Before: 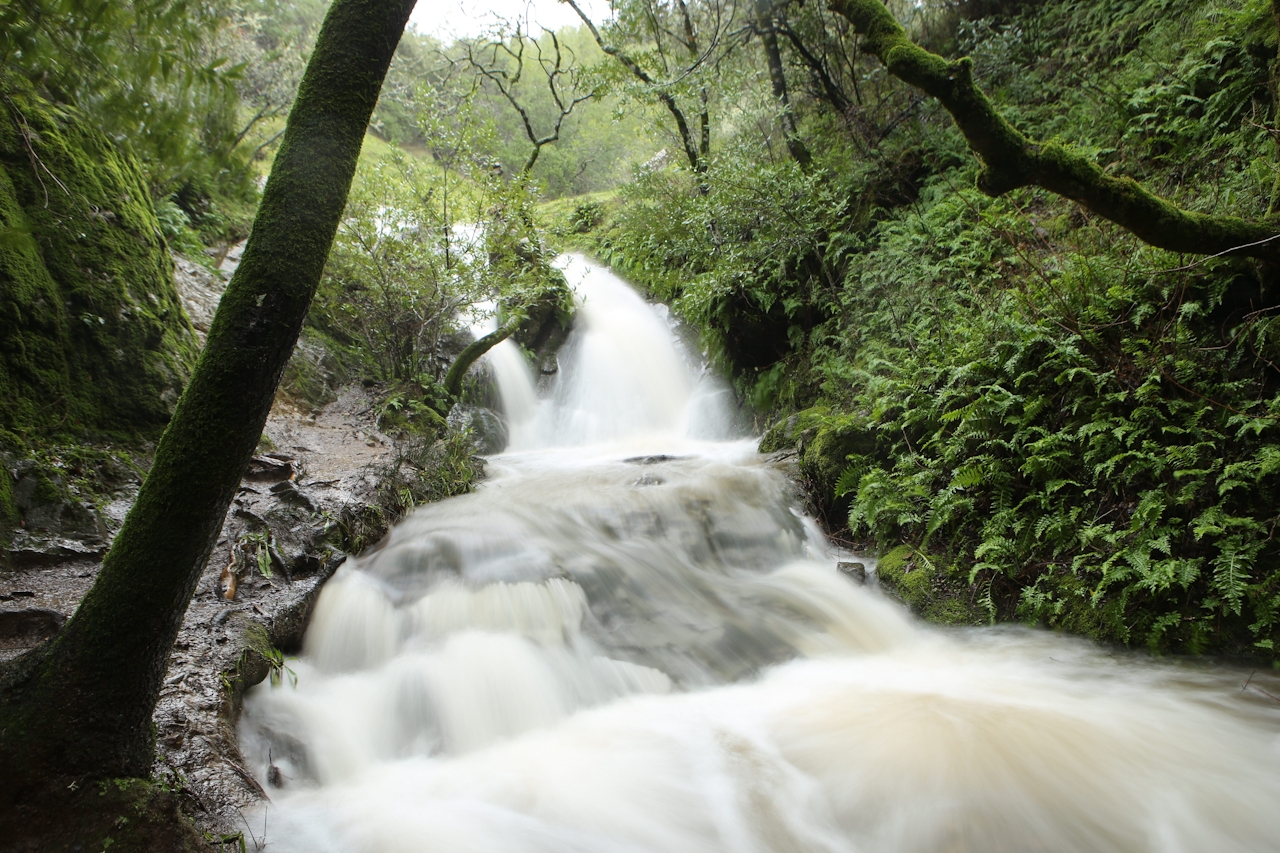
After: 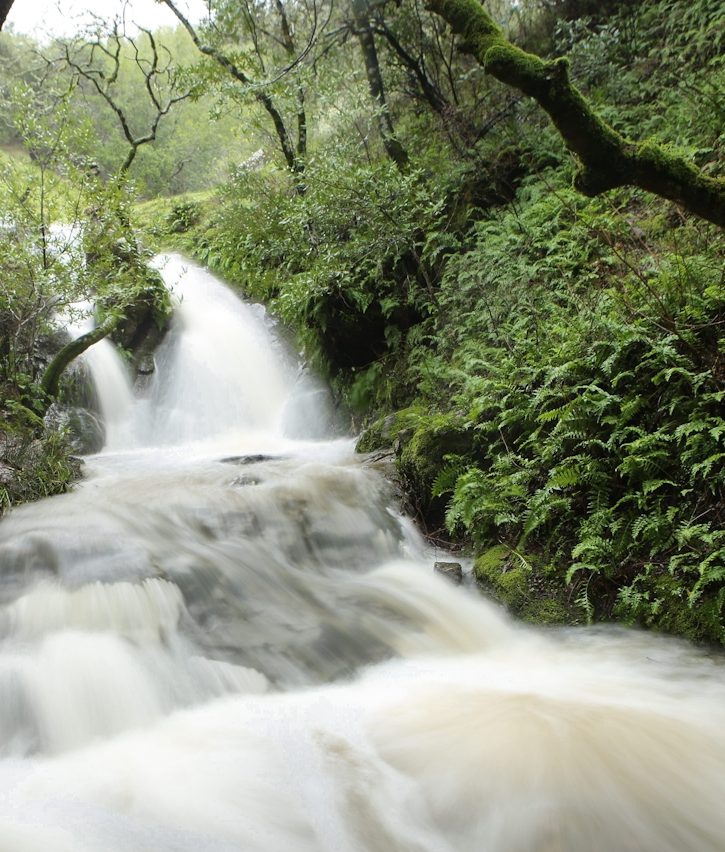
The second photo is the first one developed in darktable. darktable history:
color zones: curves: ch0 [(0, 0.497) (0.143, 0.5) (0.286, 0.5) (0.429, 0.483) (0.571, 0.116) (0.714, -0.006) (0.857, 0.28) (1, 0.497)]
shadows and highlights: shadows 36.15, highlights -26.82, soften with gaussian
crop: left 31.52%, top 0.025%, right 11.778%
